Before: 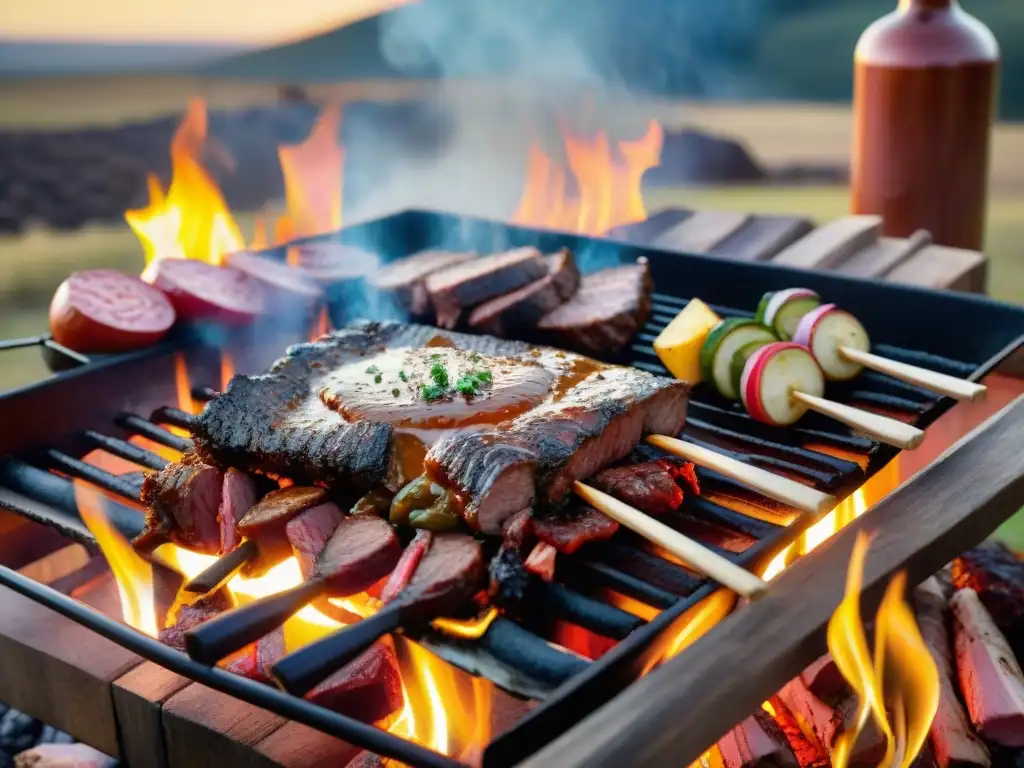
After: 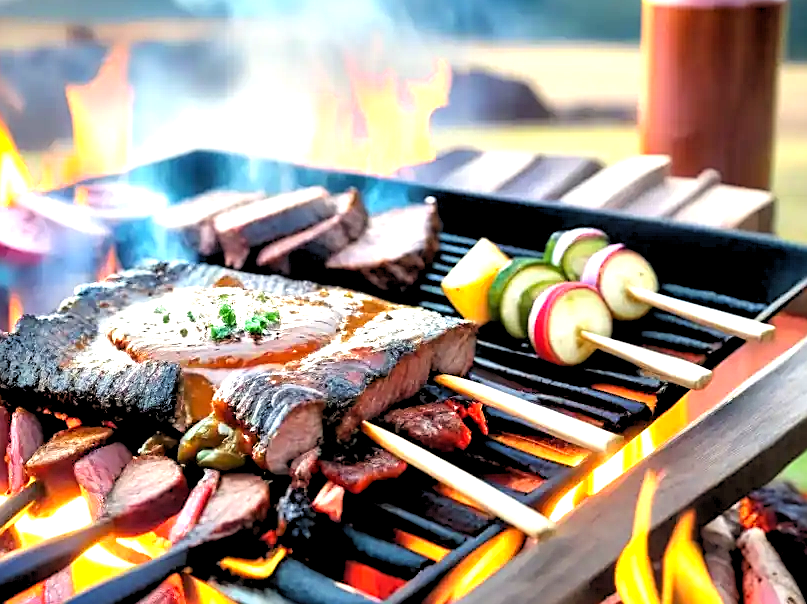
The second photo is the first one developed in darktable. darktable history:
sharpen: on, module defaults
exposure: black level correction 0, exposure 1.1 EV, compensate exposure bias true, compensate highlight preservation false
color correction: highlights b* 3
crop and rotate: left 20.74%, top 7.912%, right 0.375%, bottom 13.378%
rgb levels: levels [[0.013, 0.434, 0.89], [0, 0.5, 1], [0, 0.5, 1]]
local contrast: mode bilateral grid, contrast 10, coarseness 25, detail 115%, midtone range 0.2
